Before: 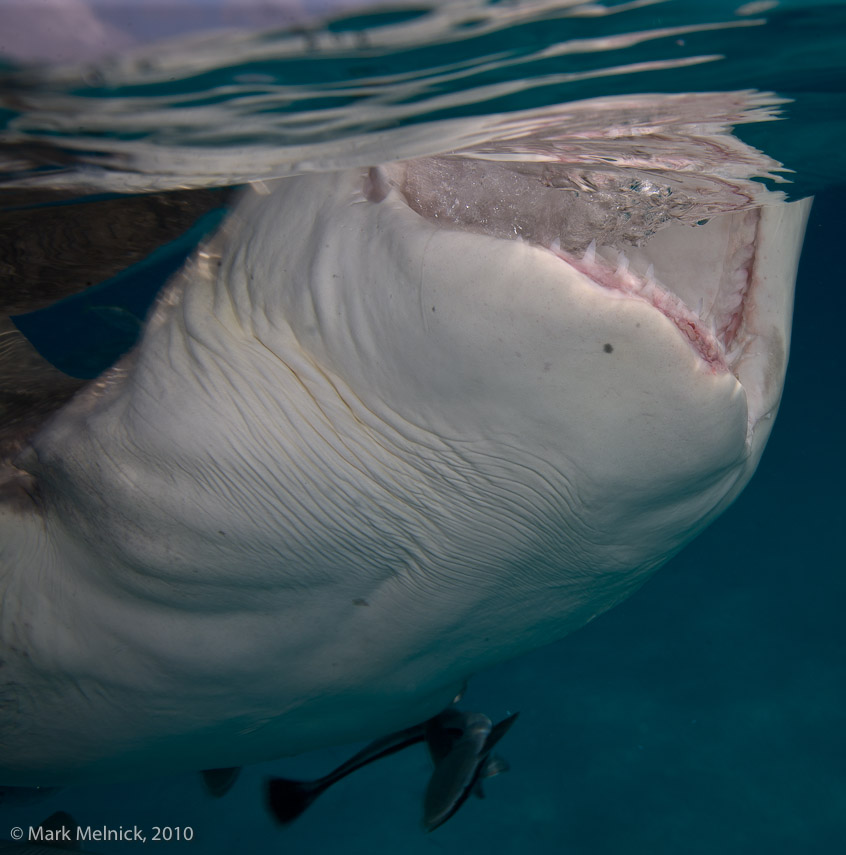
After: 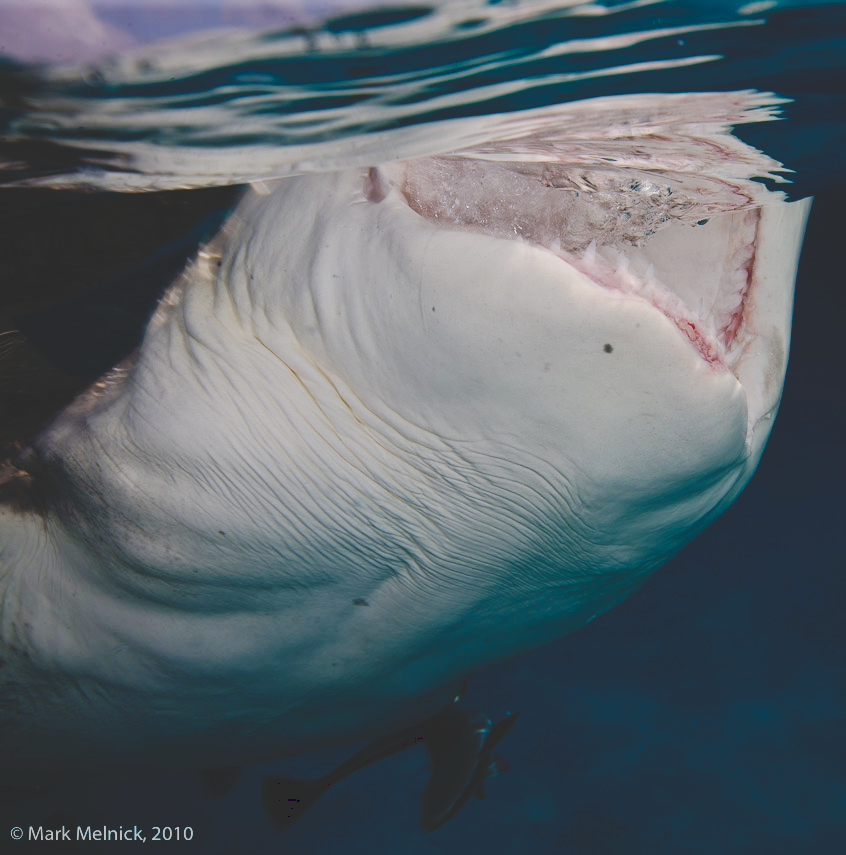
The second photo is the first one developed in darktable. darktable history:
tone curve: curves: ch0 [(0, 0) (0.003, 0.169) (0.011, 0.169) (0.025, 0.169) (0.044, 0.173) (0.069, 0.178) (0.1, 0.183) (0.136, 0.185) (0.177, 0.197) (0.224, 0.227) (0.277, 0.292) (0.335, 0.391) (0.399, 0.491) (0.468, 0.592) (0.543, 0.672) (0.623, 0.734) (0.709, 0.785) (0.801, 0.844) (0.898, 0.893) (1, 1)], preserve colors none
